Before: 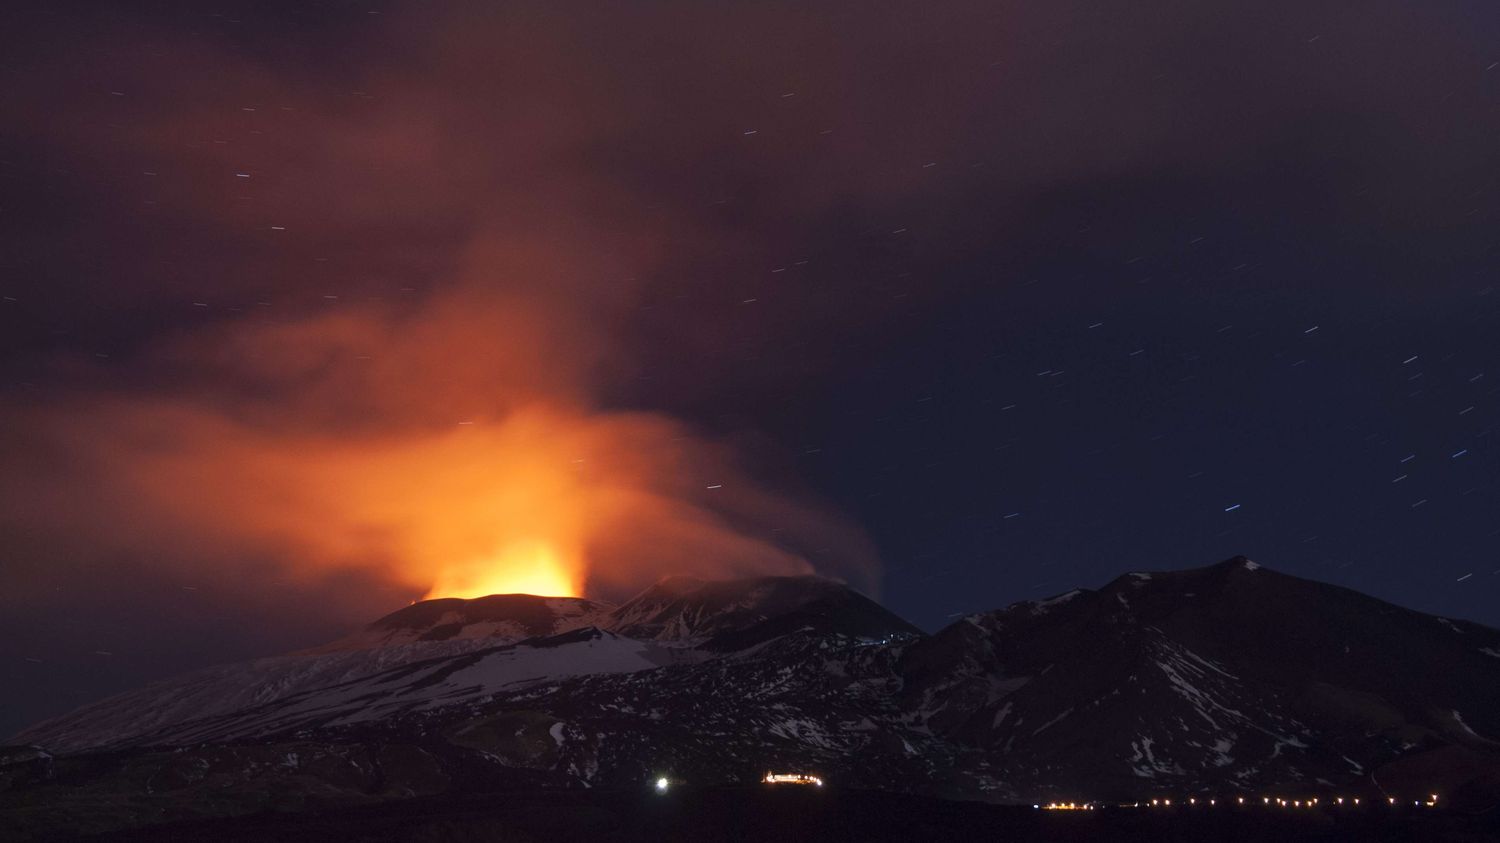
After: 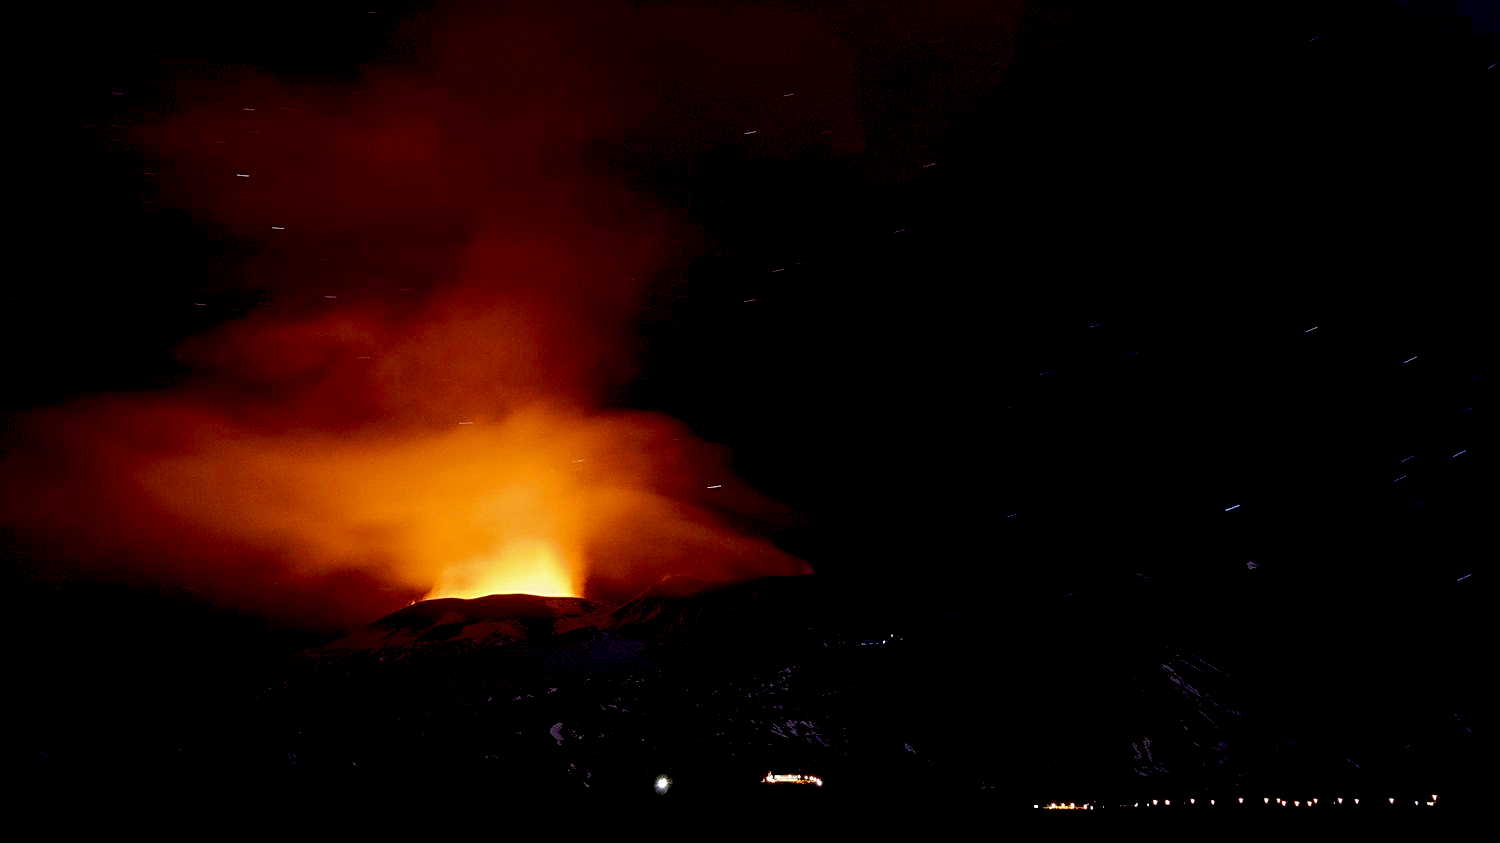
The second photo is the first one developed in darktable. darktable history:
sharpen: on, module defaults
local contrast: highlights 107%, shadows 102%, detail 119%, midtone range 0.2
exposure: black level correction 0.044, exposure -0.231 EV, compensate exposure bias true, compensate highlight preservation false
